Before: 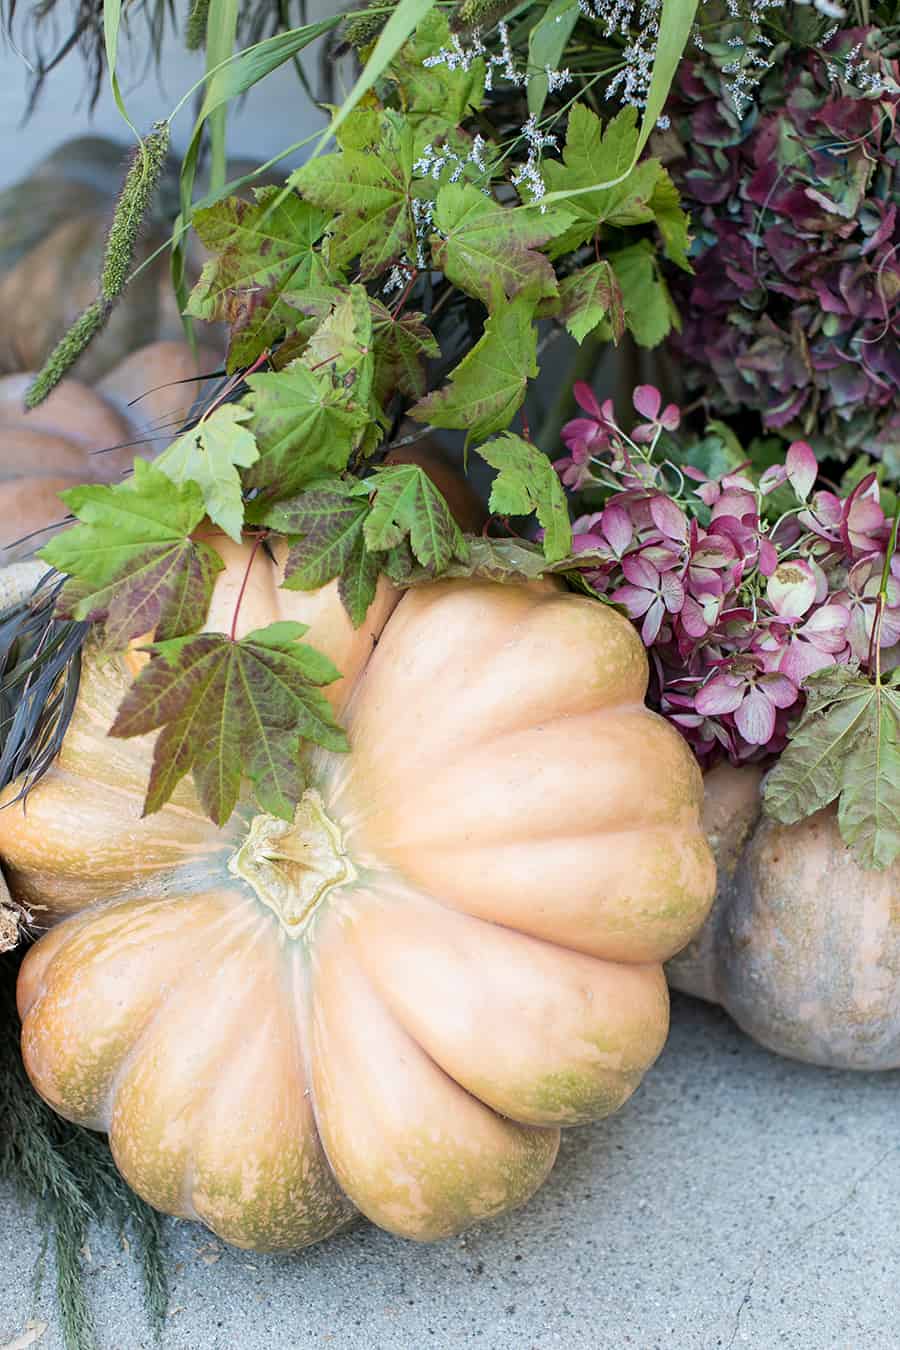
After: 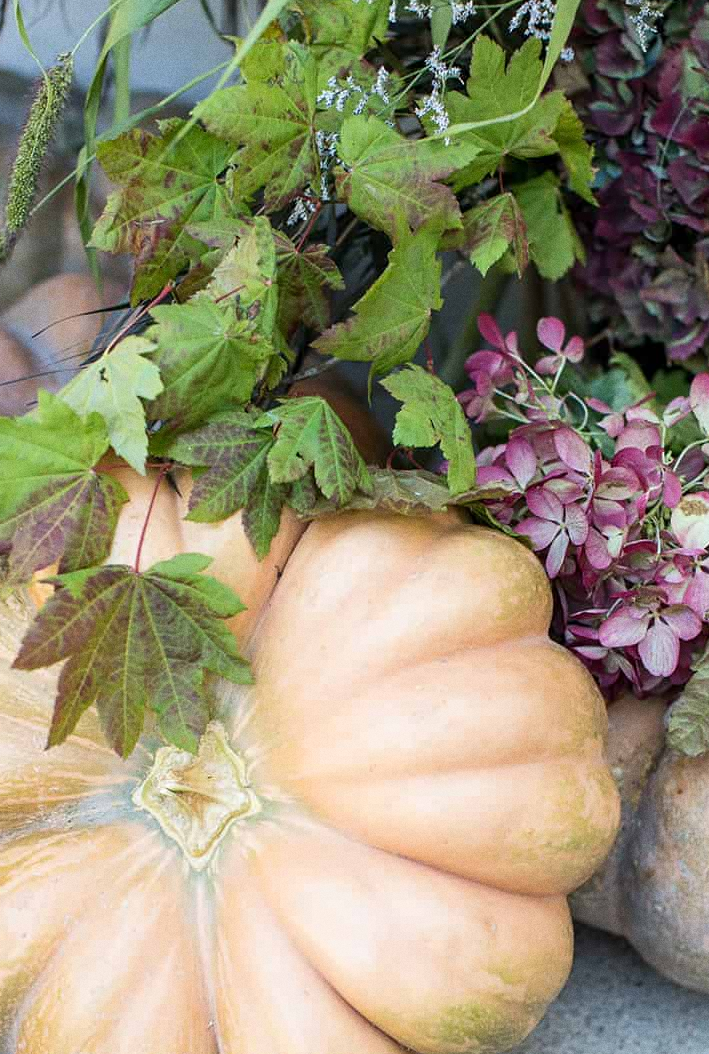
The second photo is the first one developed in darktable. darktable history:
grain: on, module defaults
crop and rotate: left 10.77%, top 5.1%, right 10.41%, bottom 16.76%
